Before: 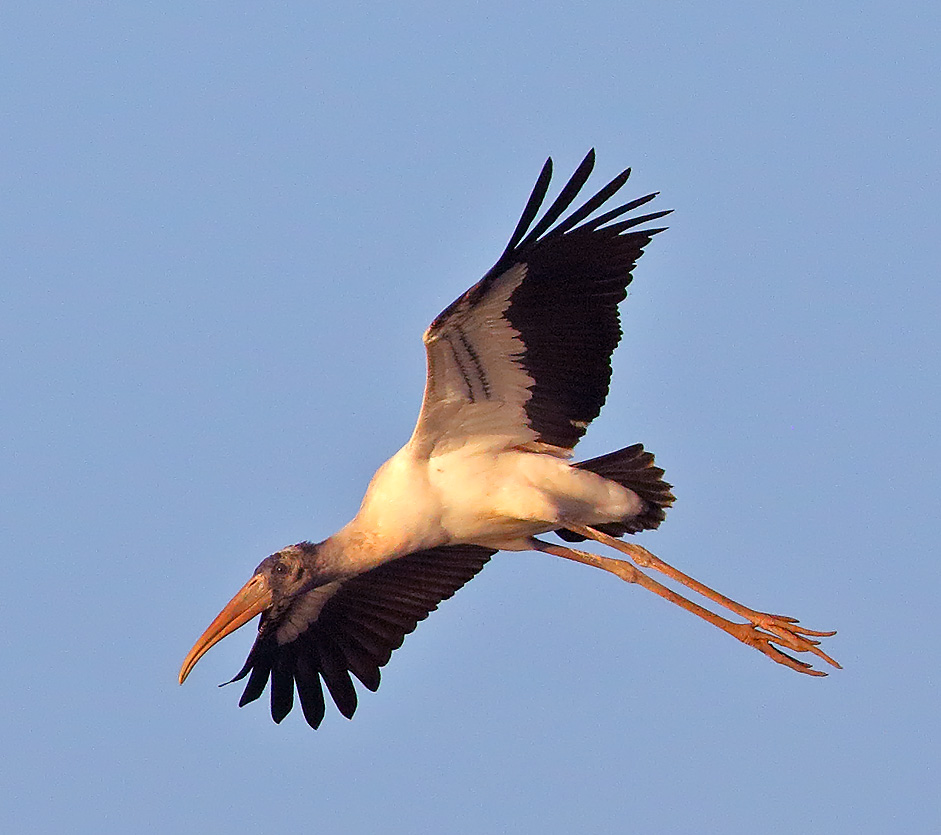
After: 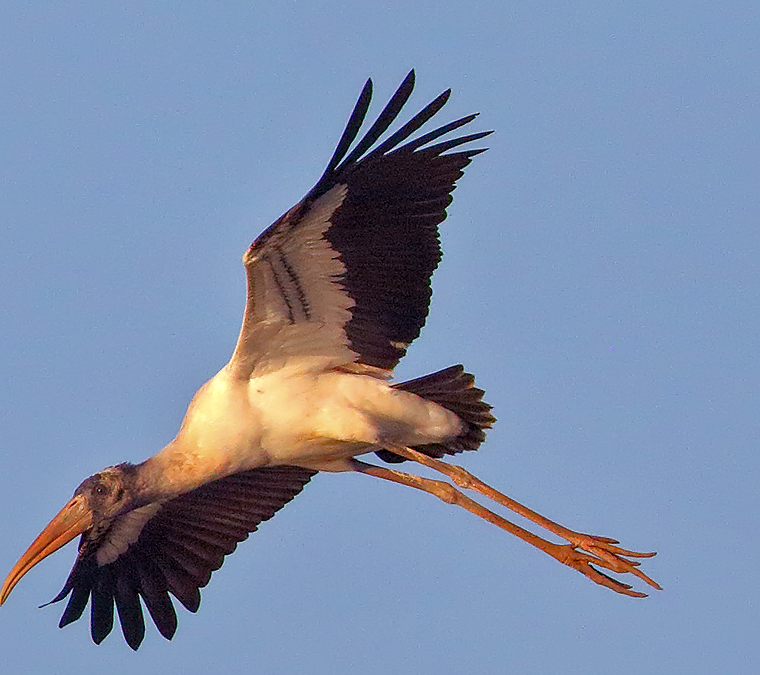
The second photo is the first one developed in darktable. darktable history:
crop: left 19.159%, top 9.58%, bottom 9.58%
shadows and highlights: on, module defaults
local contrast: on, module defaults
